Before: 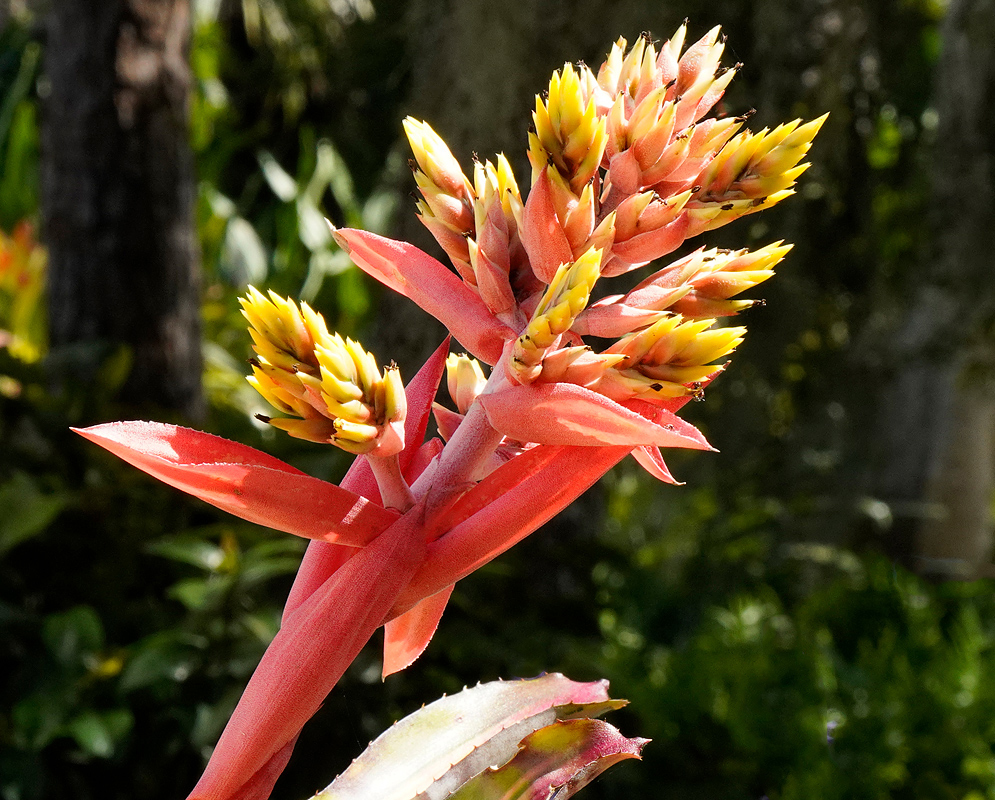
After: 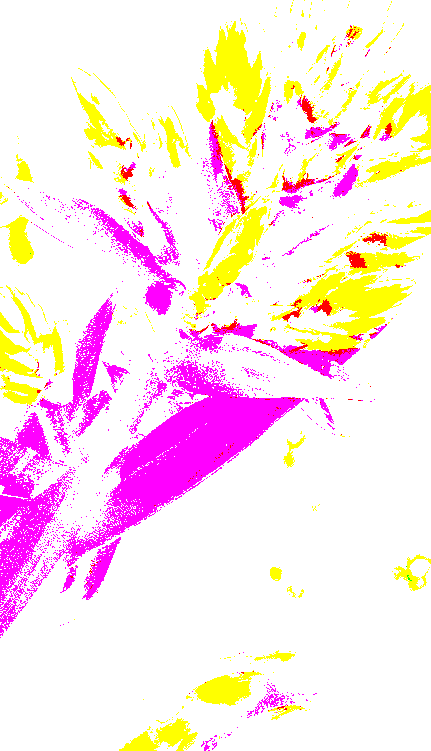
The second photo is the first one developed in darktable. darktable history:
color contrast: green-magenta contrast 1.69, blue-yellow contrast 1.49
crop: left 33.452%, top 6.025%, right 23.155%
local contrast: highlights 20%, shadows 70%, detail 170%
exposure: exposure 8 EV, compensate highlight preservation false
color balance rgb: perceptual saturation grading › global saturation 25%, perceptual saturation grading › highlights -50%, perceptual saturation grading › shadows 30%, perceptual brilliance grading › global brilliance 12%, global vibrance 20%
levels: mode automatic, black 0.023%, white 99.97%, levels [0.062, 0.494, 0.925]
white balance: red 0.931, blue 1.11
